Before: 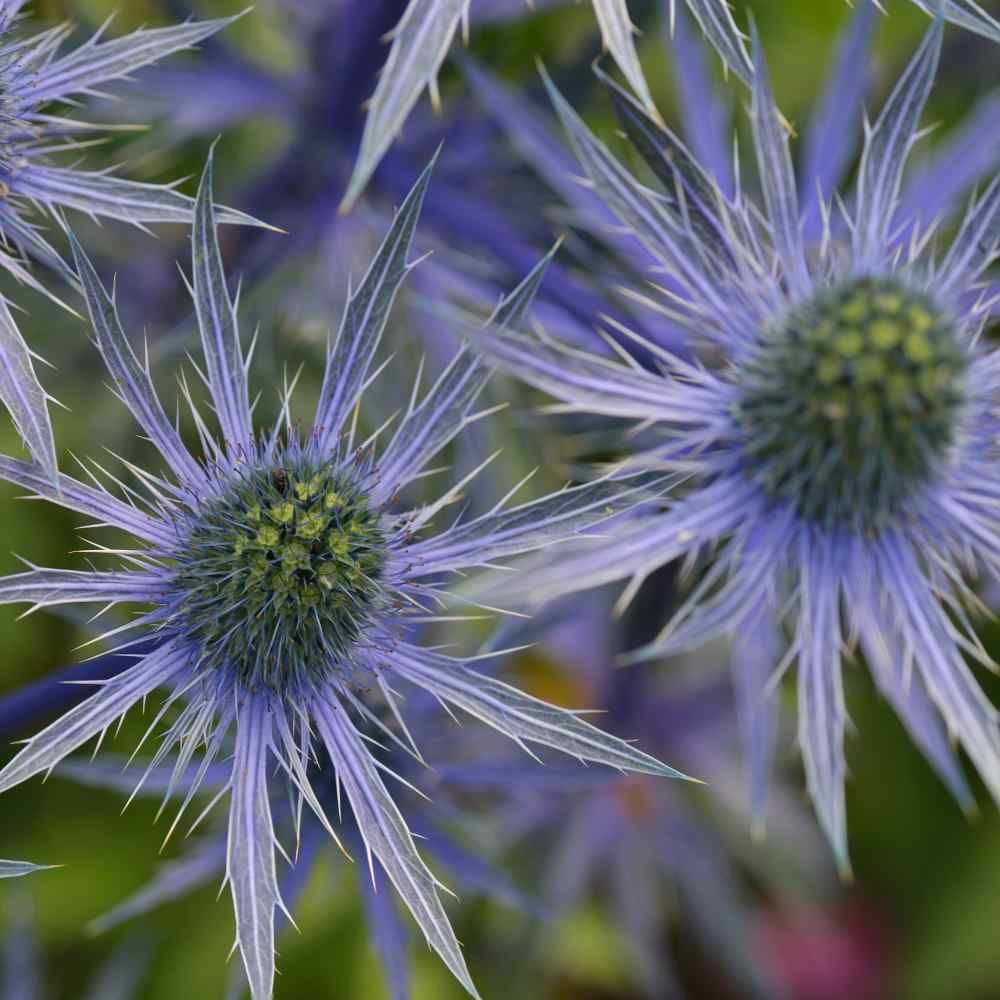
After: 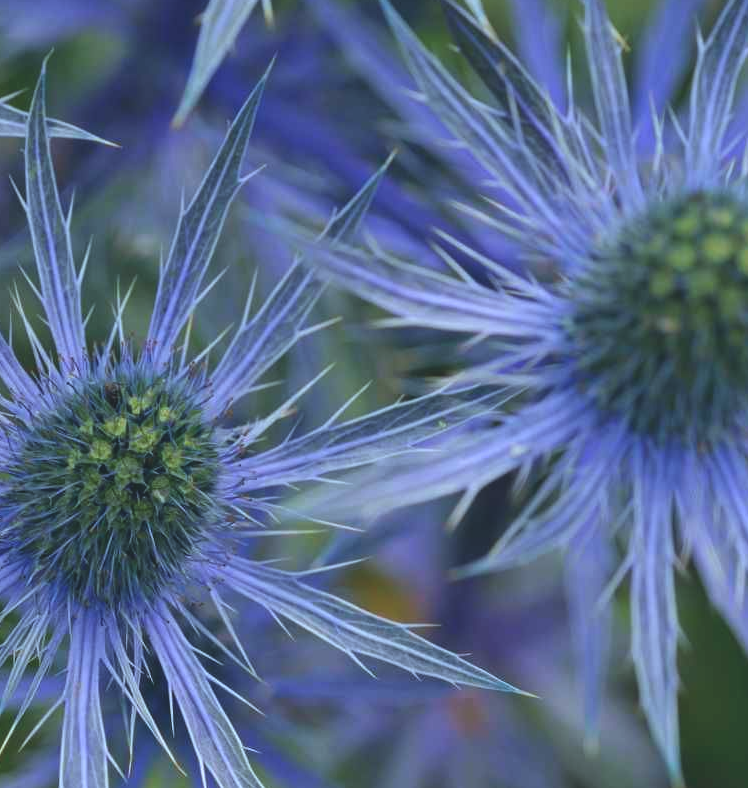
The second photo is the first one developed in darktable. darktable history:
exposure: black level correction -0.015, exposure -0.125 EV, compensate highlight preservation false
color calibration: illuminant as shot in camera, x 0.383, y 0.38, temperature 3949.15 K, gamut compression 1.66
crop: left 16.768%, top 8.653%, right 8.362%, bottom 12.485%
